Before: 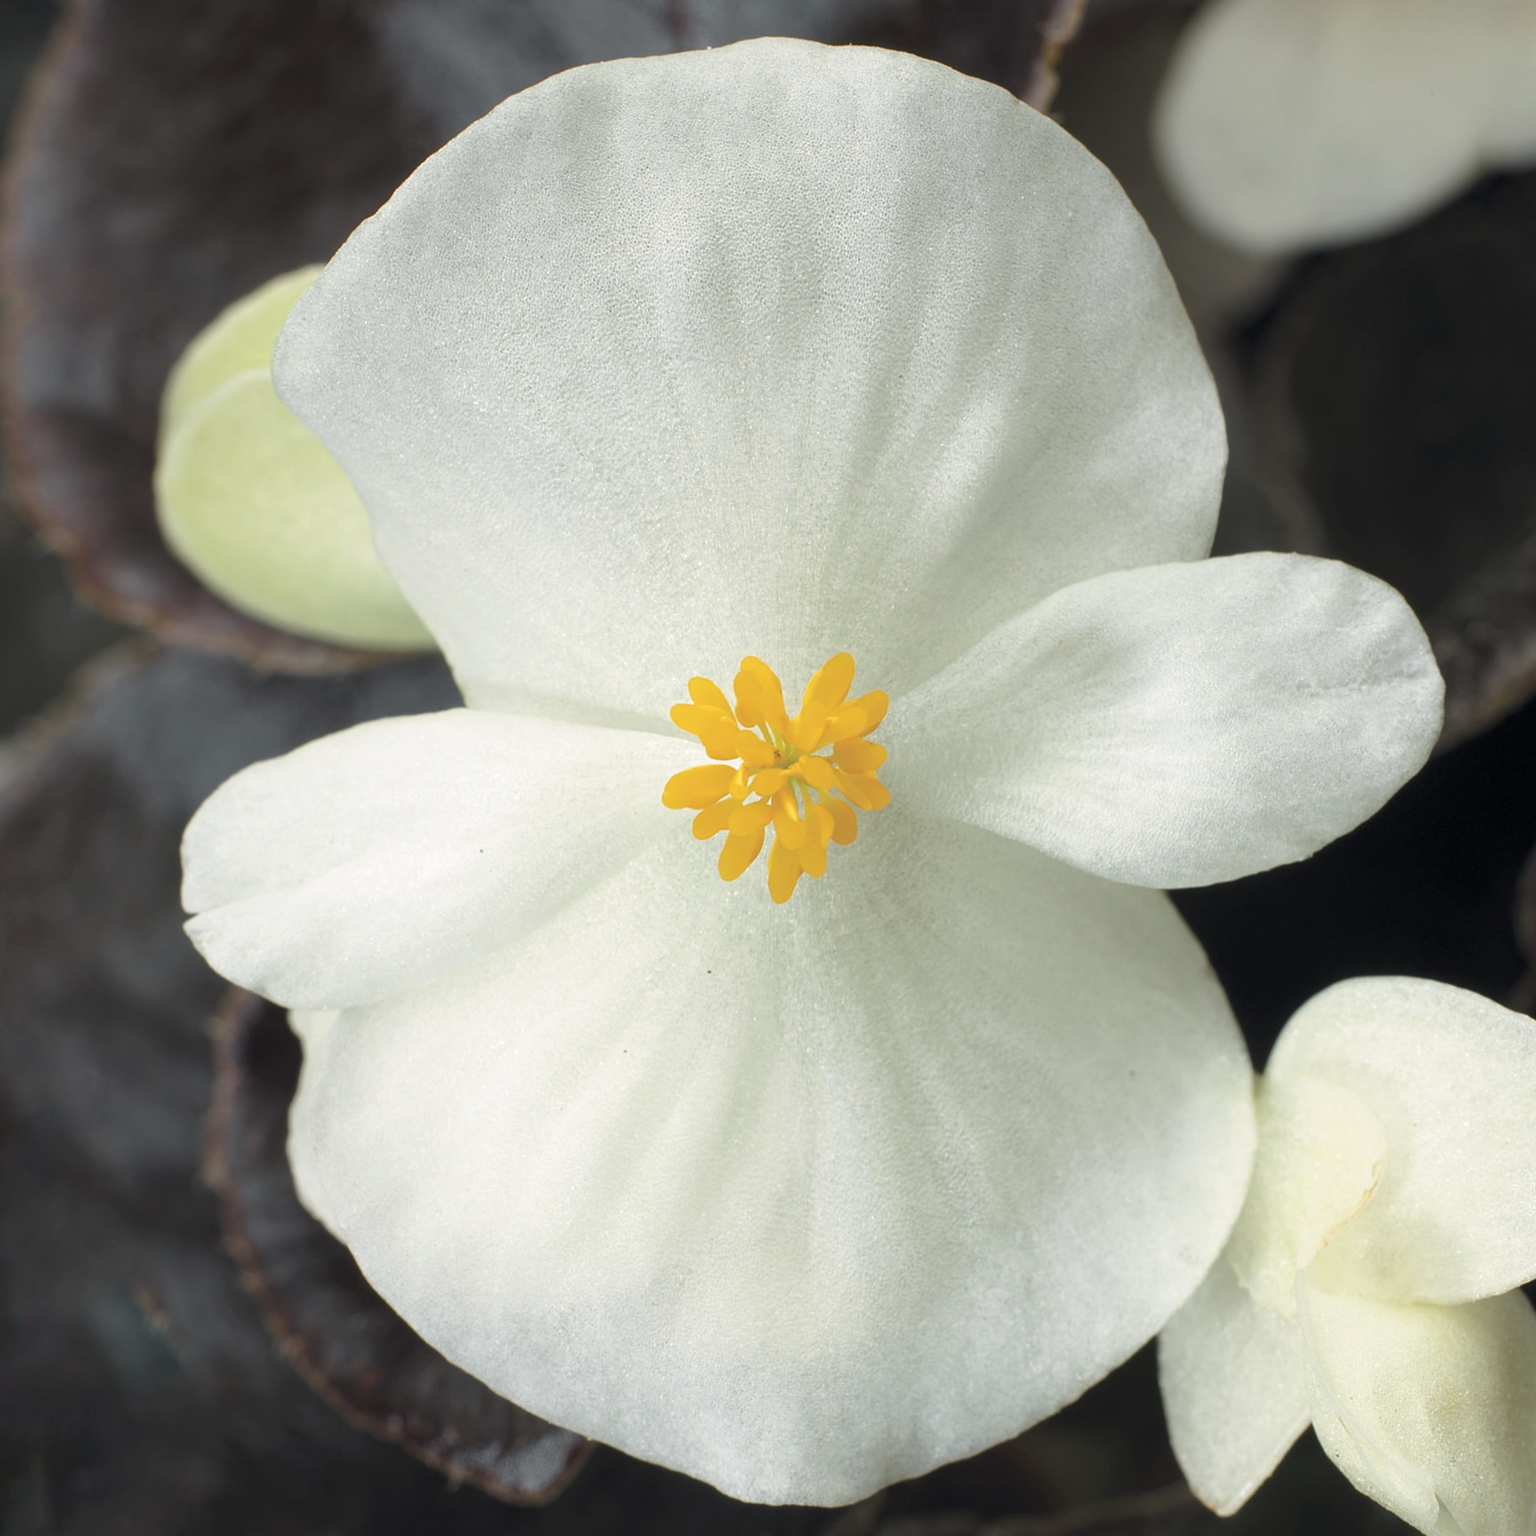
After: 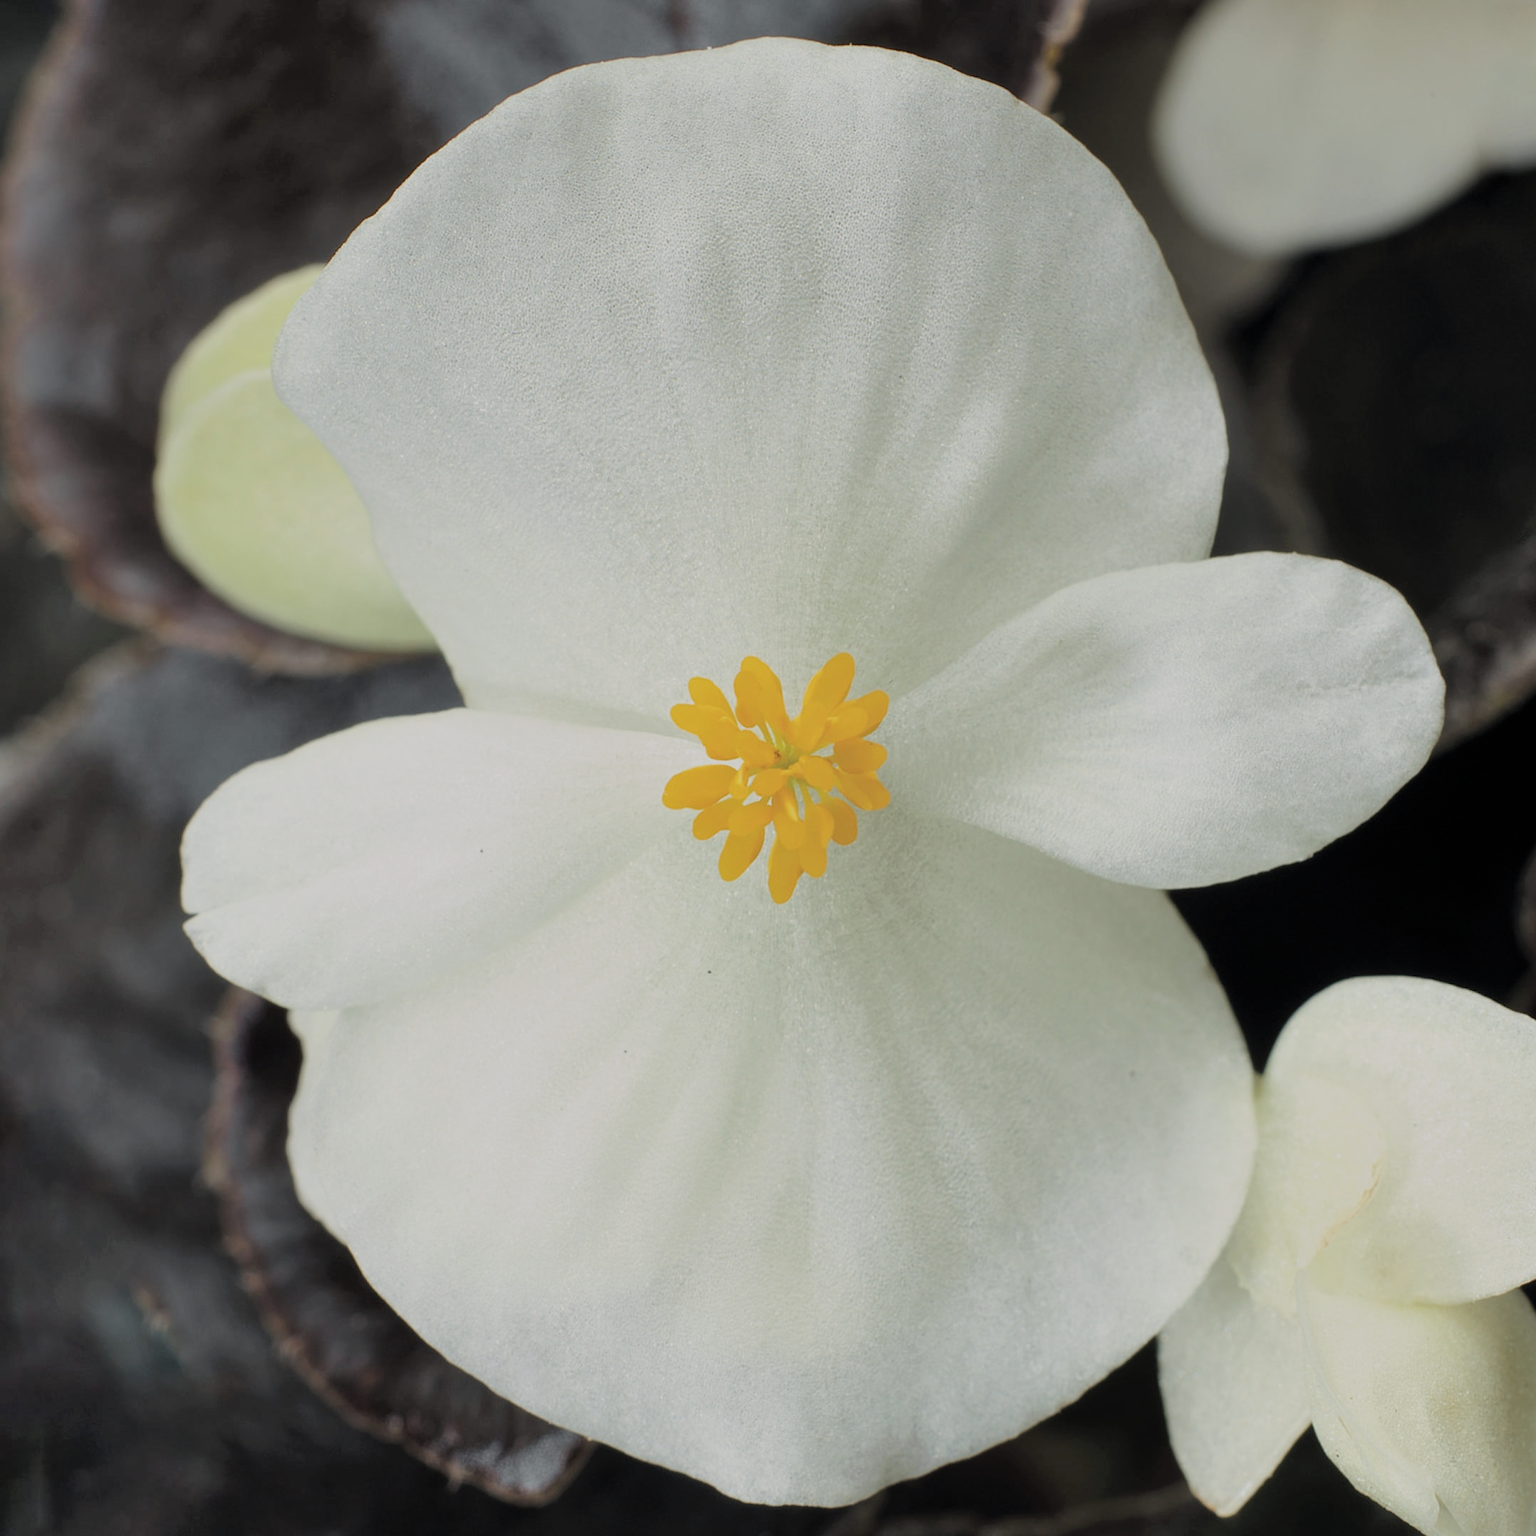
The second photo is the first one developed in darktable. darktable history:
shadows and highlights: shadows 36.61, highlights -27.17, soften with gaussian
filmic rgb: black relative exposure -7.65 EV, white relative exposure 4.56 EV, hardness 3.61
